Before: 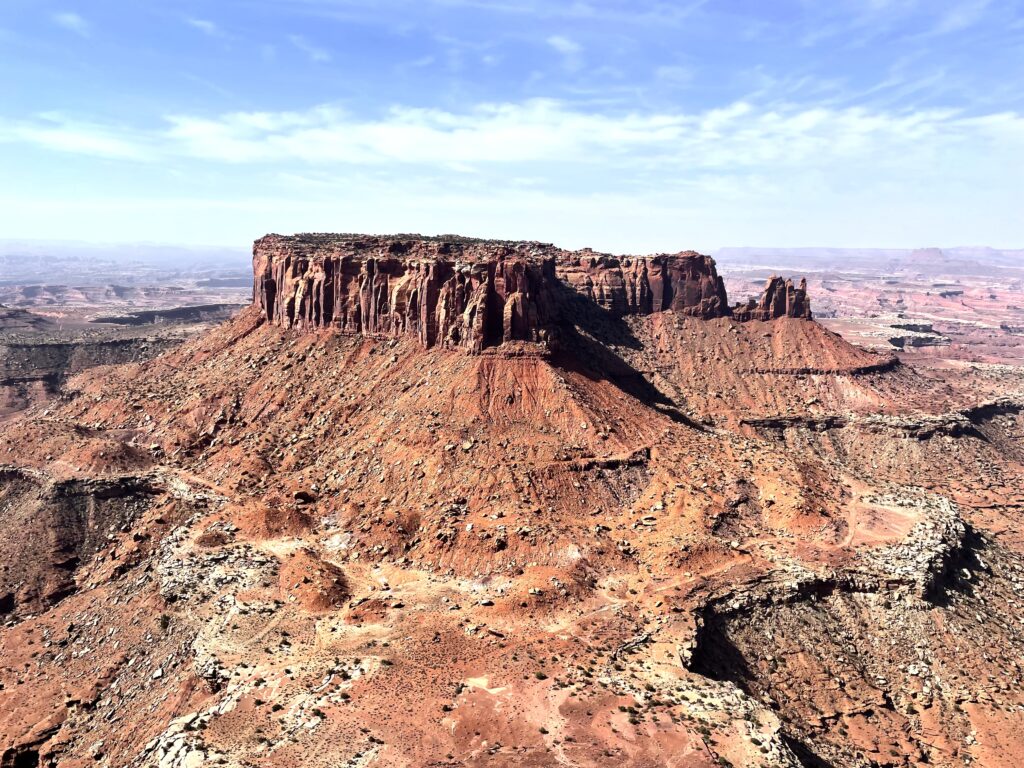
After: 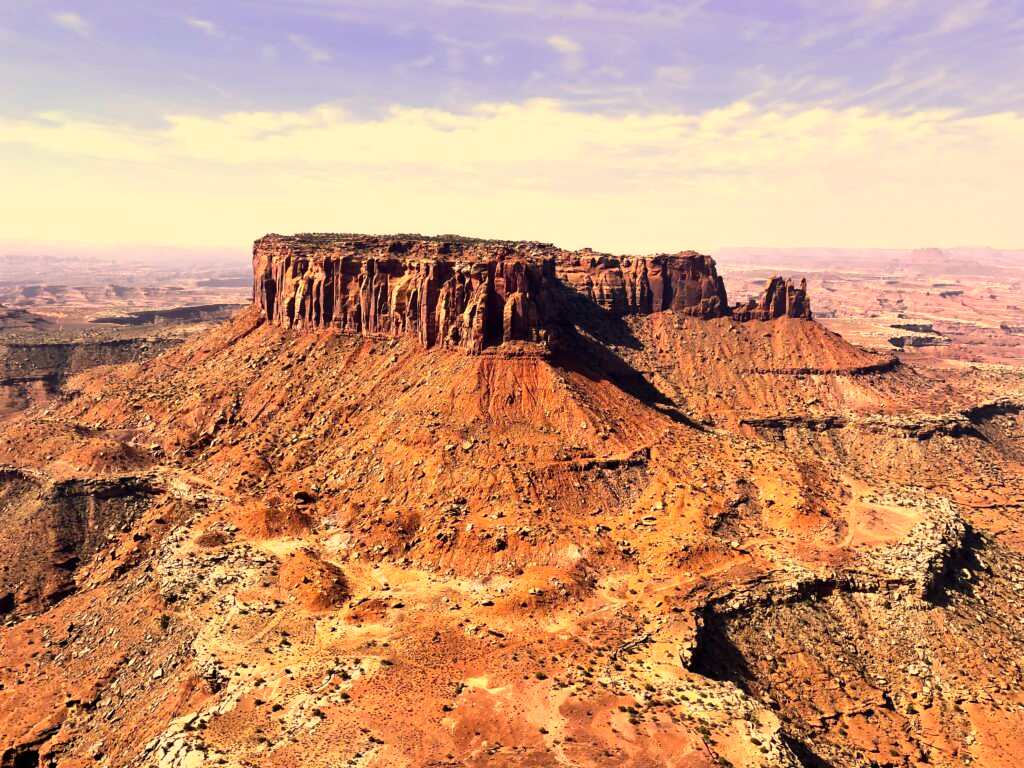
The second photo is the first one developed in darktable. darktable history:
color correction: highlights a* 14.84, highlights b* 31.59
